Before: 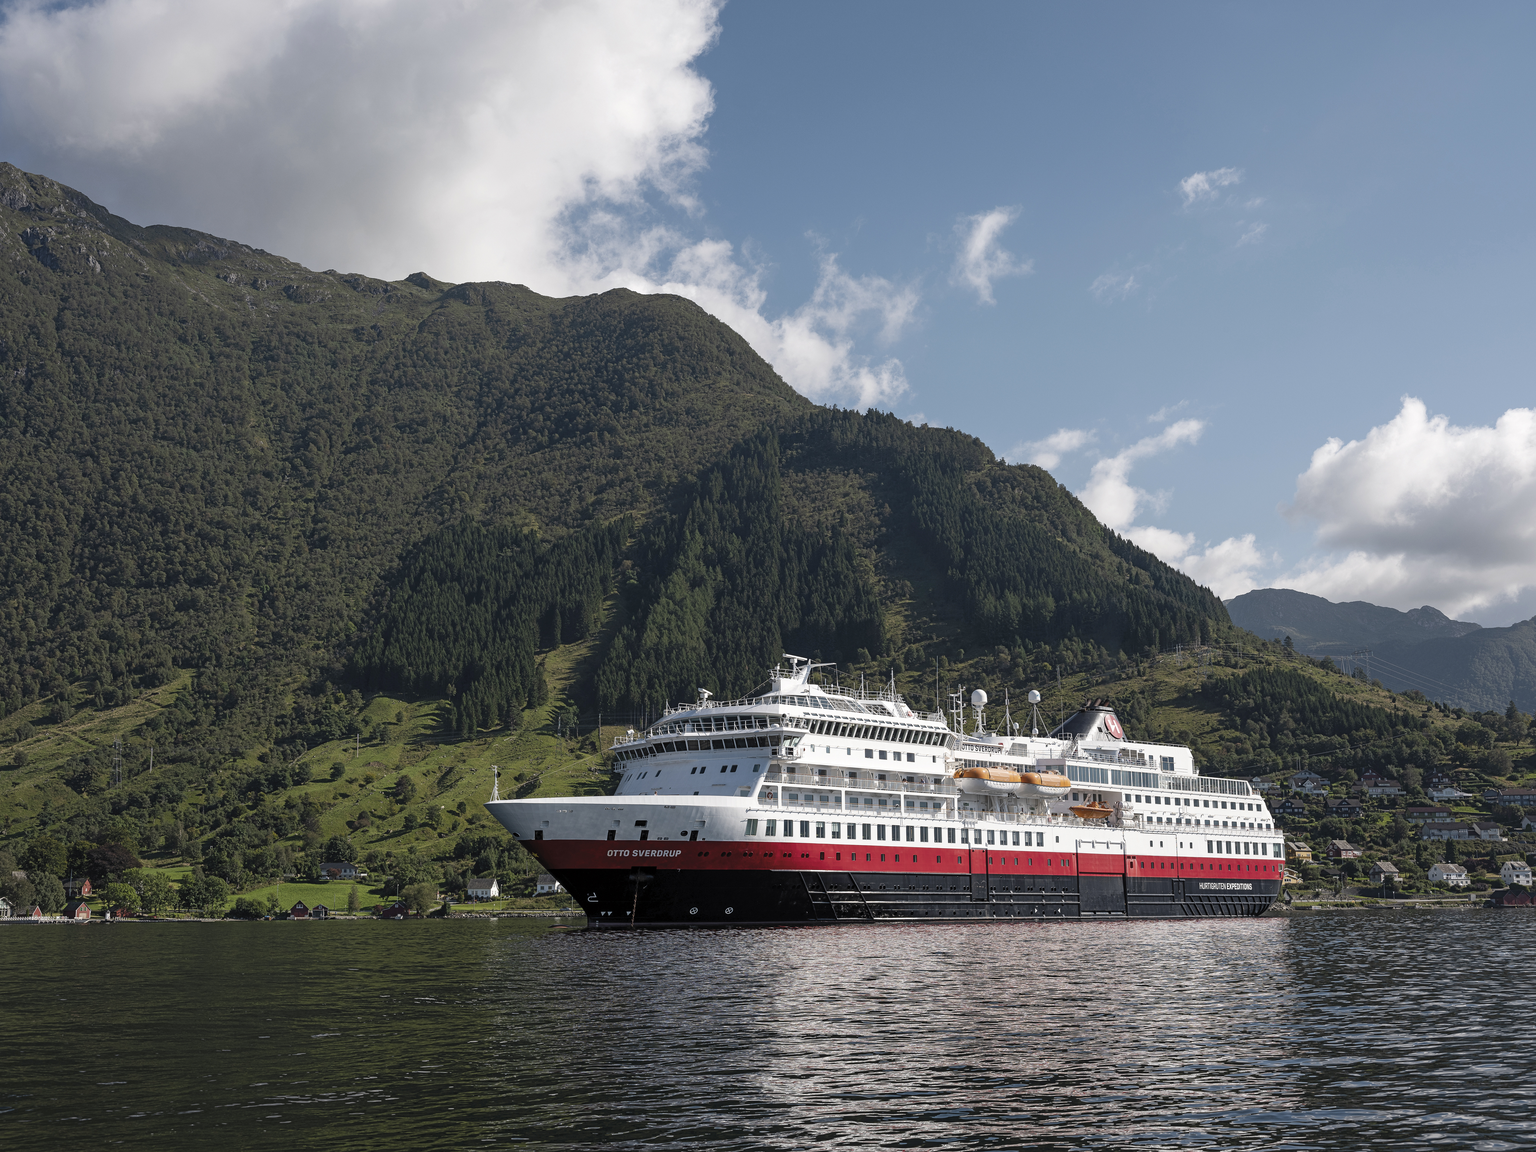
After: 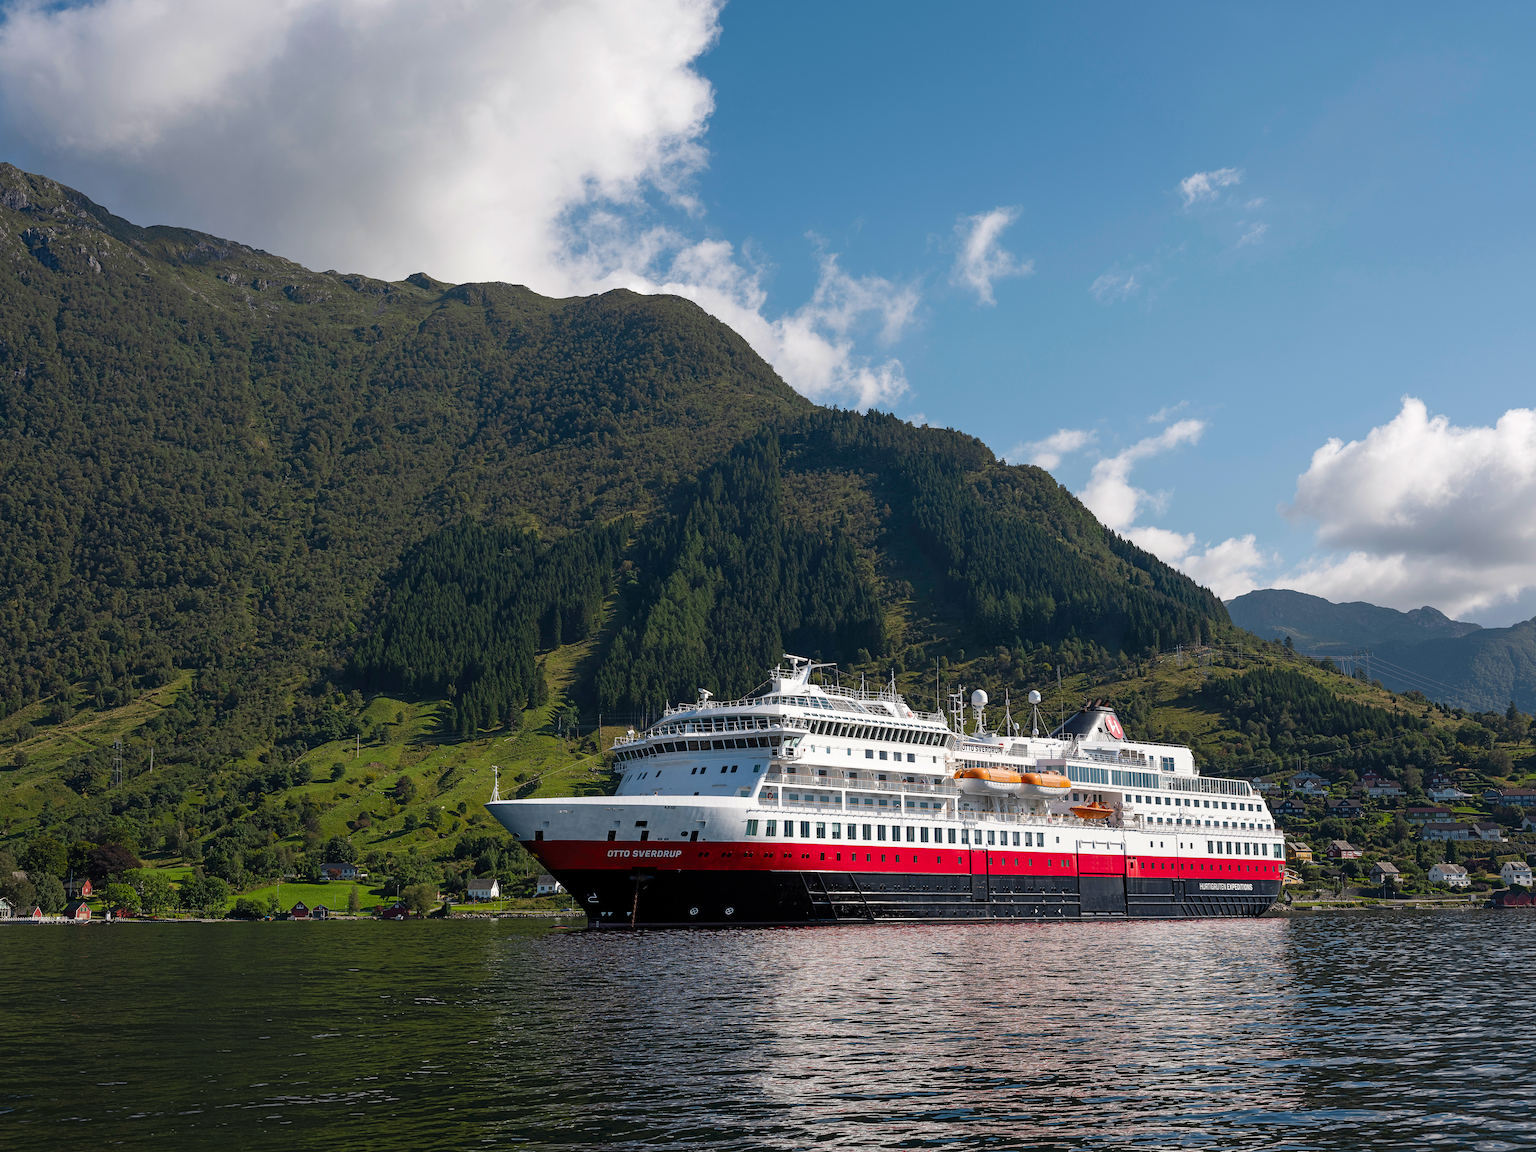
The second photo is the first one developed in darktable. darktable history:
contrast brightness saturation: brightness -0.022, saturation 0.364
